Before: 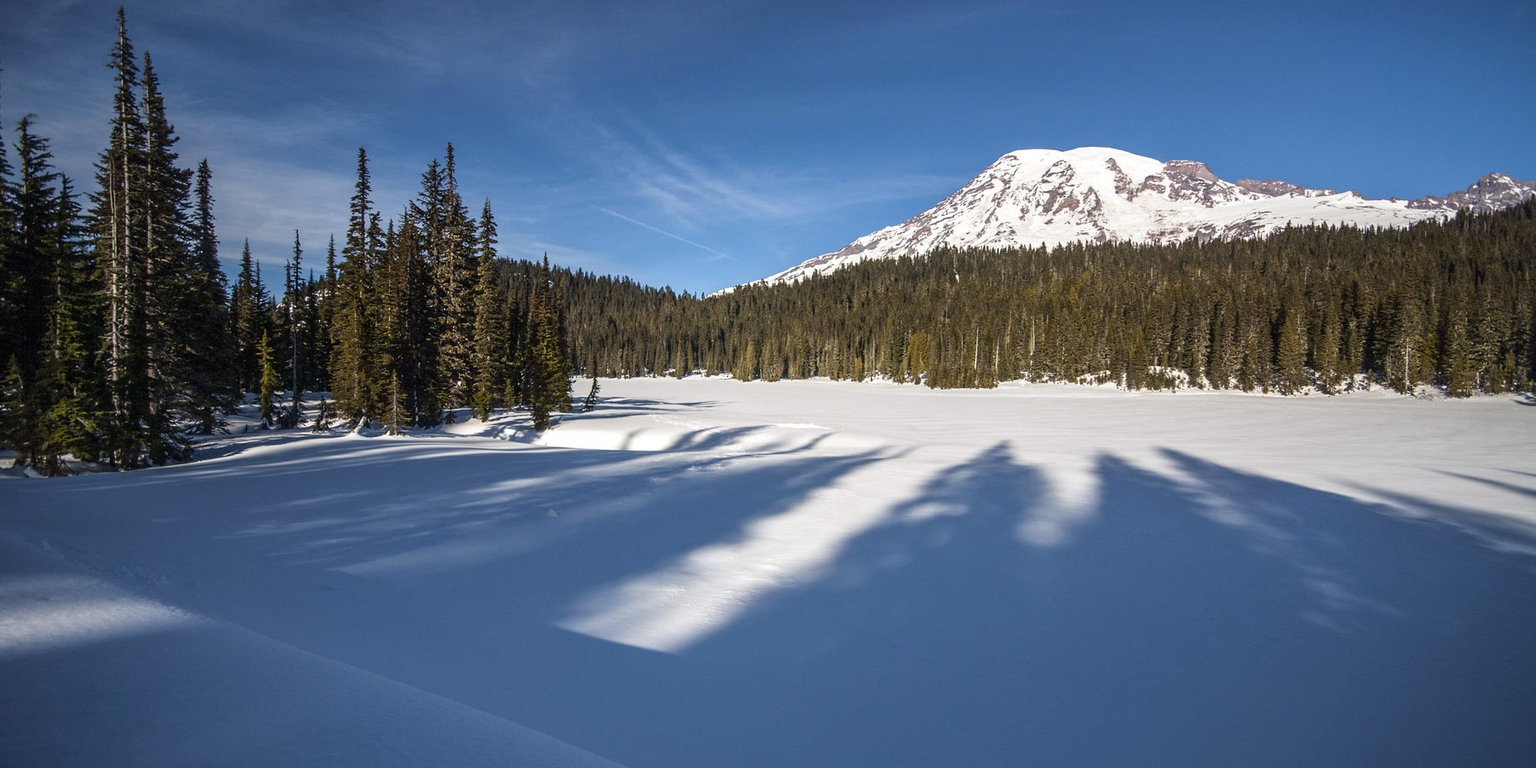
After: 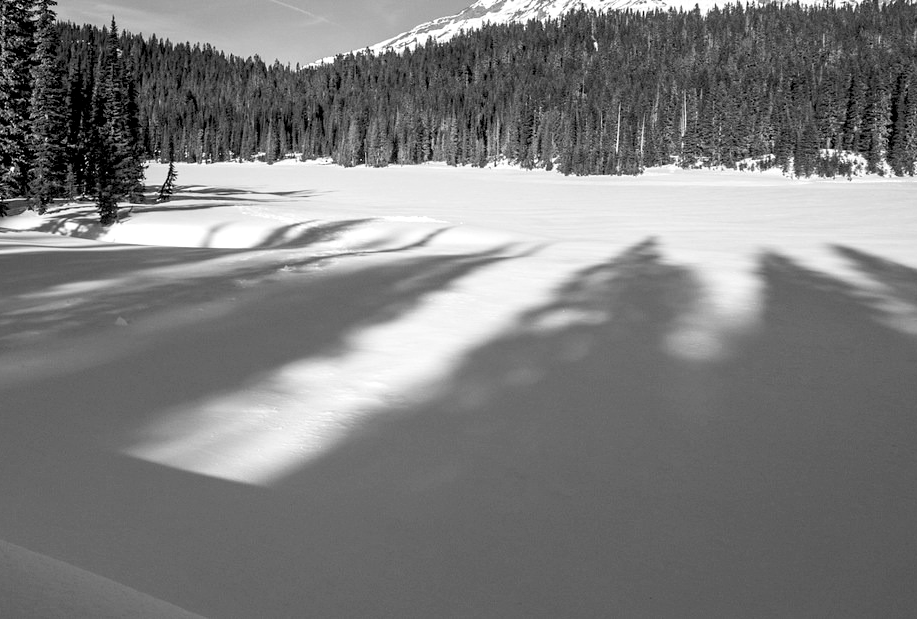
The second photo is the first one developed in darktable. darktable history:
crop and rotate: left 29.237%, top 31.152%, right 19.807%
monochrome: on, module defaults
contrast brightness saturation: contrast 0.1, brightness 0.02, saturation 0.02
rgb levels: levels [[0.013, 0.434, 0.89], [0, 0.5, 1], [0, 0.5, 1]]
color balance rgb: linear chroma grading › global chroma 15%, perceptual saturation grading › global saturation 30%
tone equalizer: -7 EV 0.18 EV, -6 EV 0.12 EV, -5 EV 0.08 EV, -4 EV 0.04 EV, -2 EV -0.02 EV, -1 EV -0.04 EV, +0 EV -0.06 EV, luminance estimator HSV value / RGB max
